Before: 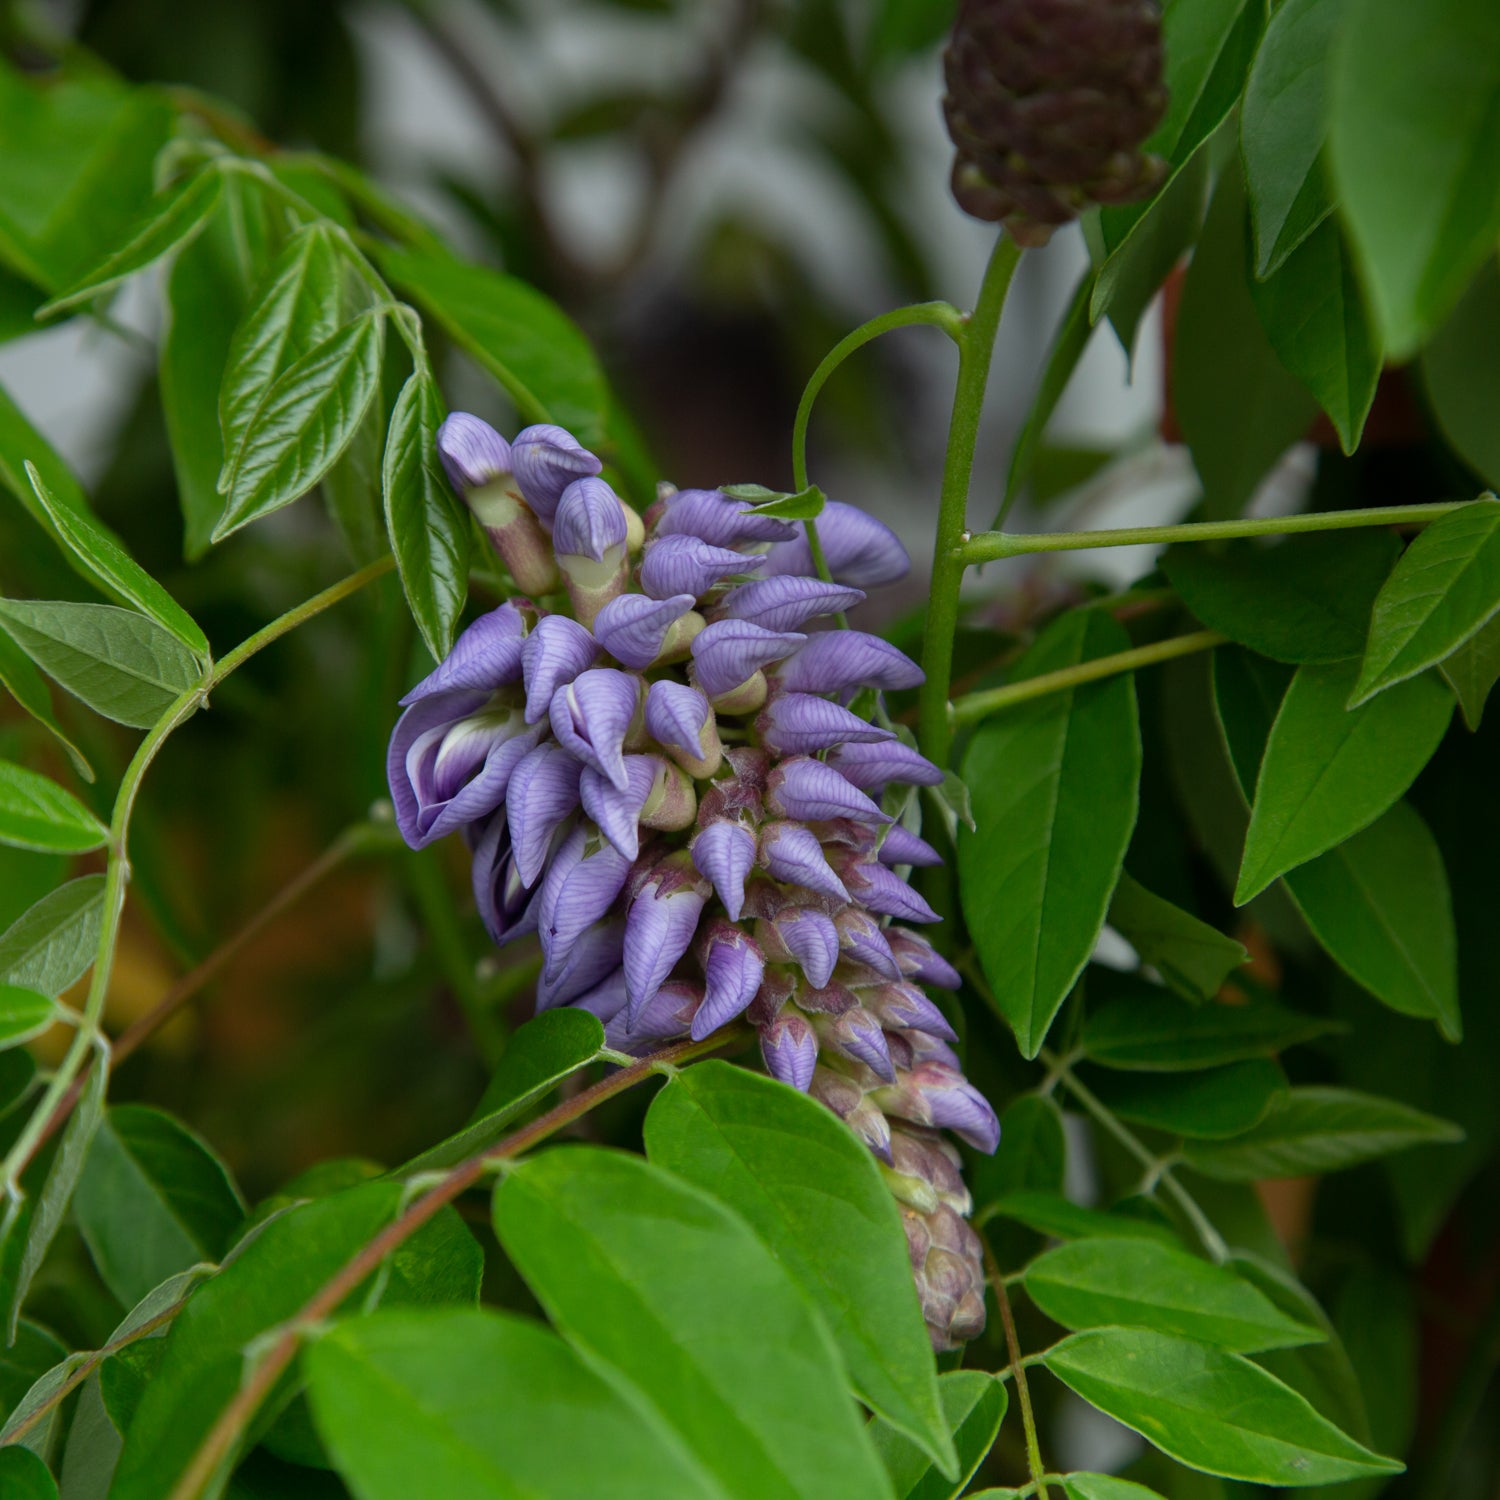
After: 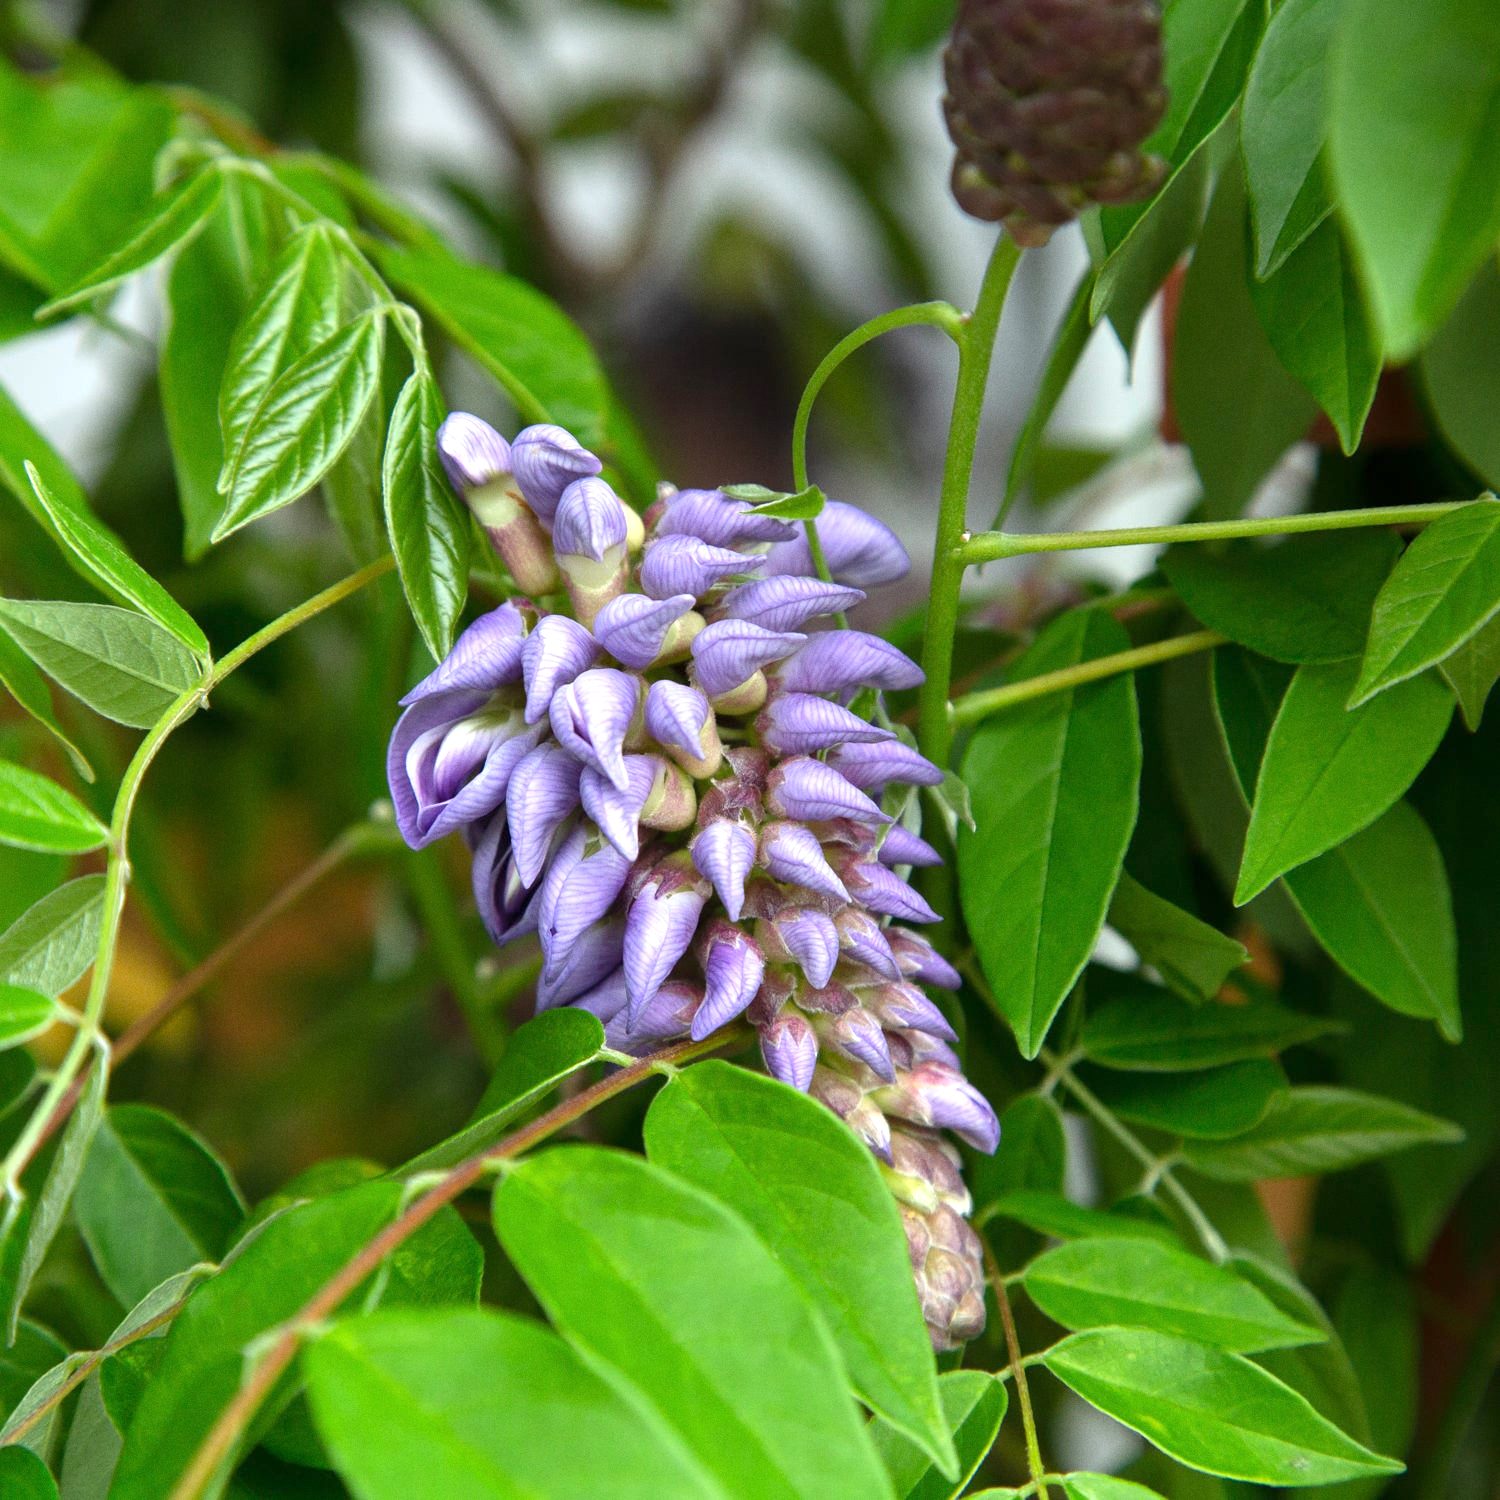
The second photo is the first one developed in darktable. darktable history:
grain: coarseness 0.09 ISO, strength 16.61%
exposure: exposure 1.223 EV, compensate highlight preservation false
